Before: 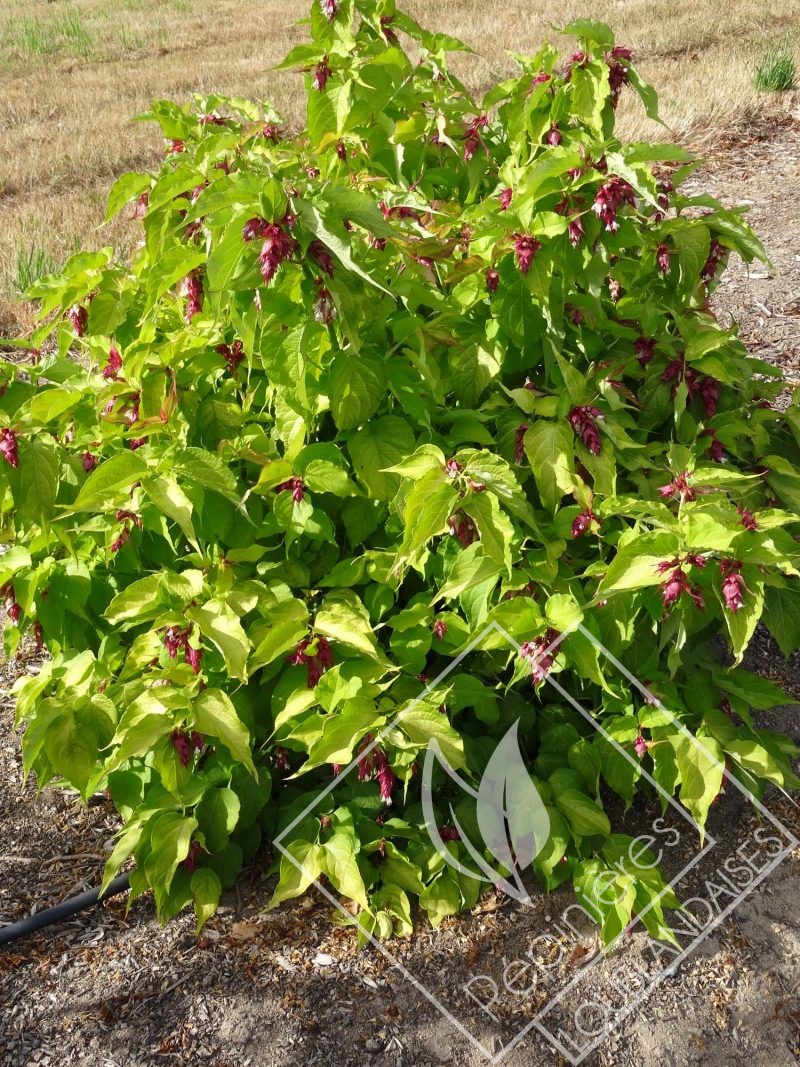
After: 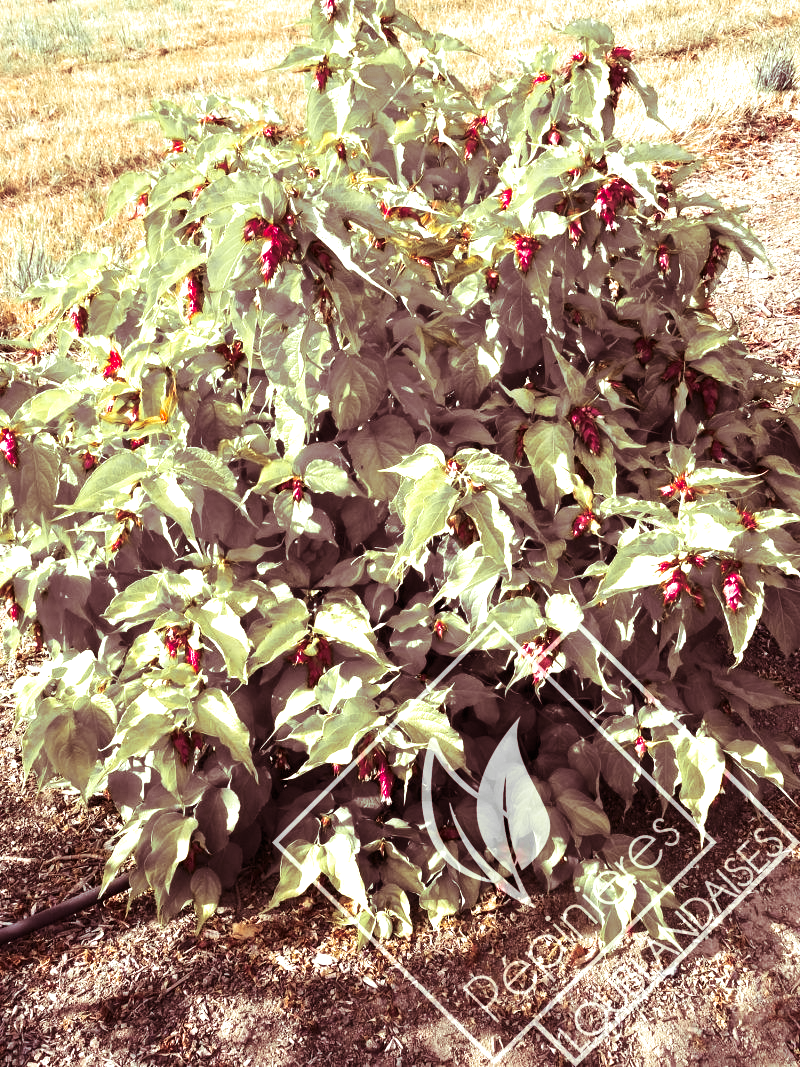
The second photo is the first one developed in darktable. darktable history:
split-toning: compress 20%
exposure: exposure 0.999 EV, compensate highlight preservation false
color zones: curves: ch1 [(0, 0.679) (0.143, 0.647) (0.286, 0.261) (0.378, -0.011) (0.571, 0.396) (0.714, 0.399) (0.857, 0.406) (1, 0.679)]
contrast brightness saturation: contrast 0.12, brightness -0.12, saturation 0.2
